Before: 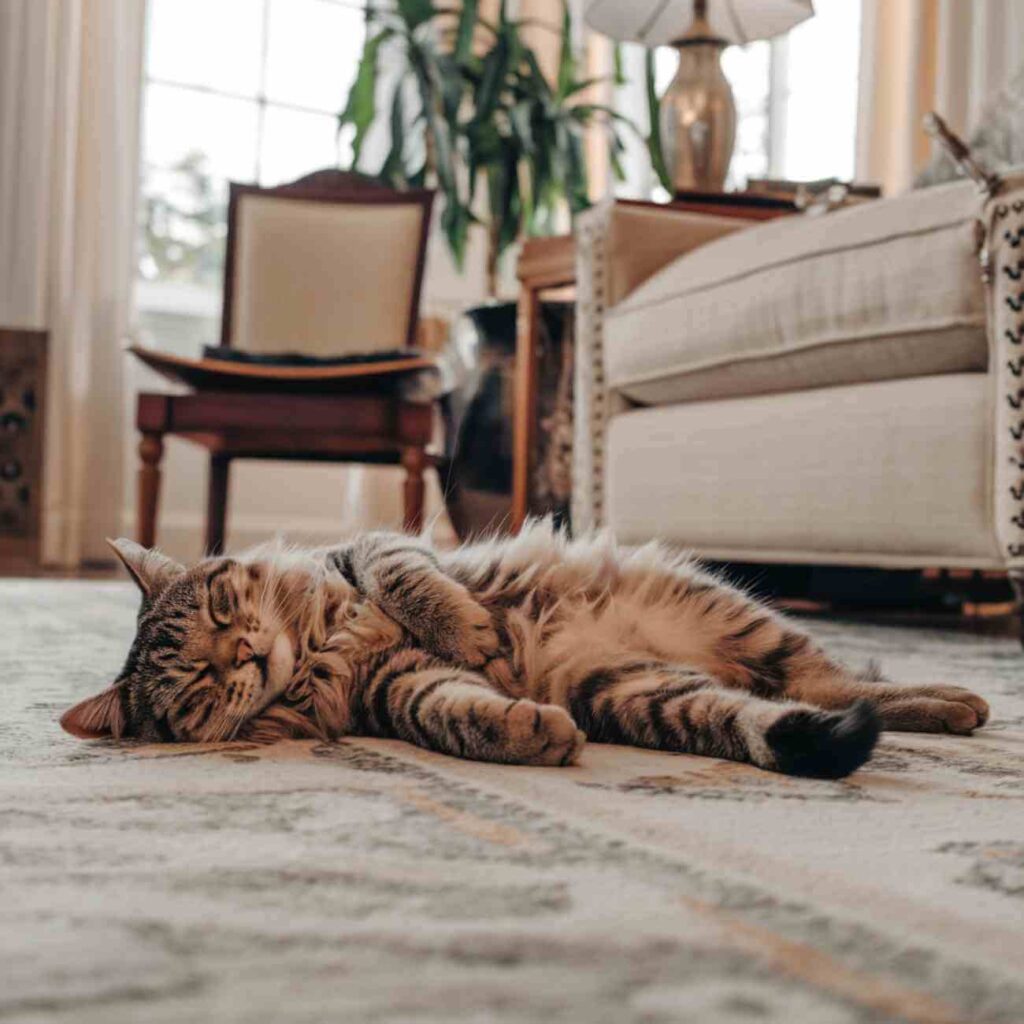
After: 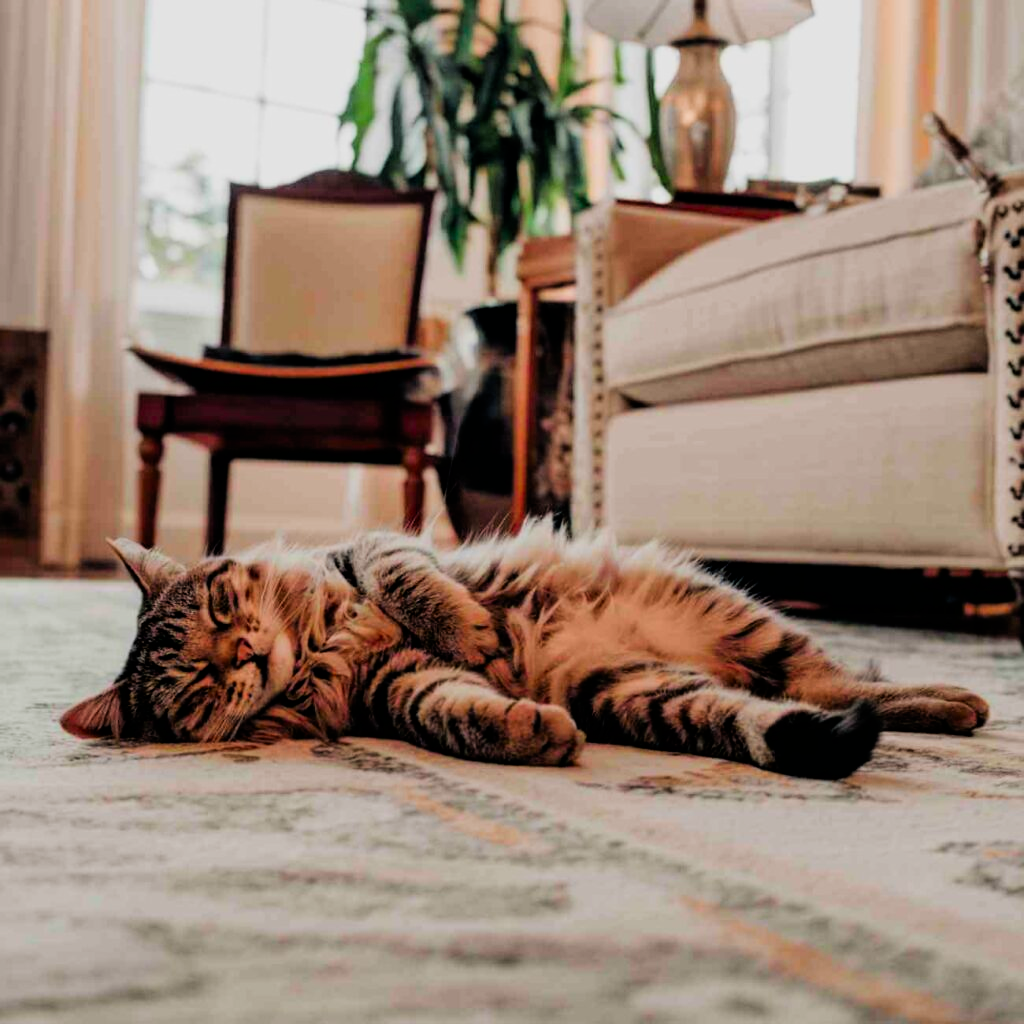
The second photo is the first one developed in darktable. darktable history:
filmic rgb: black relative exposure -5 EV, hardness 2.88, contrast 1.3, highlights saturation mix -30%
color contrast: green-magenta contrast 1.69, blue-yellow contrast 1.49
